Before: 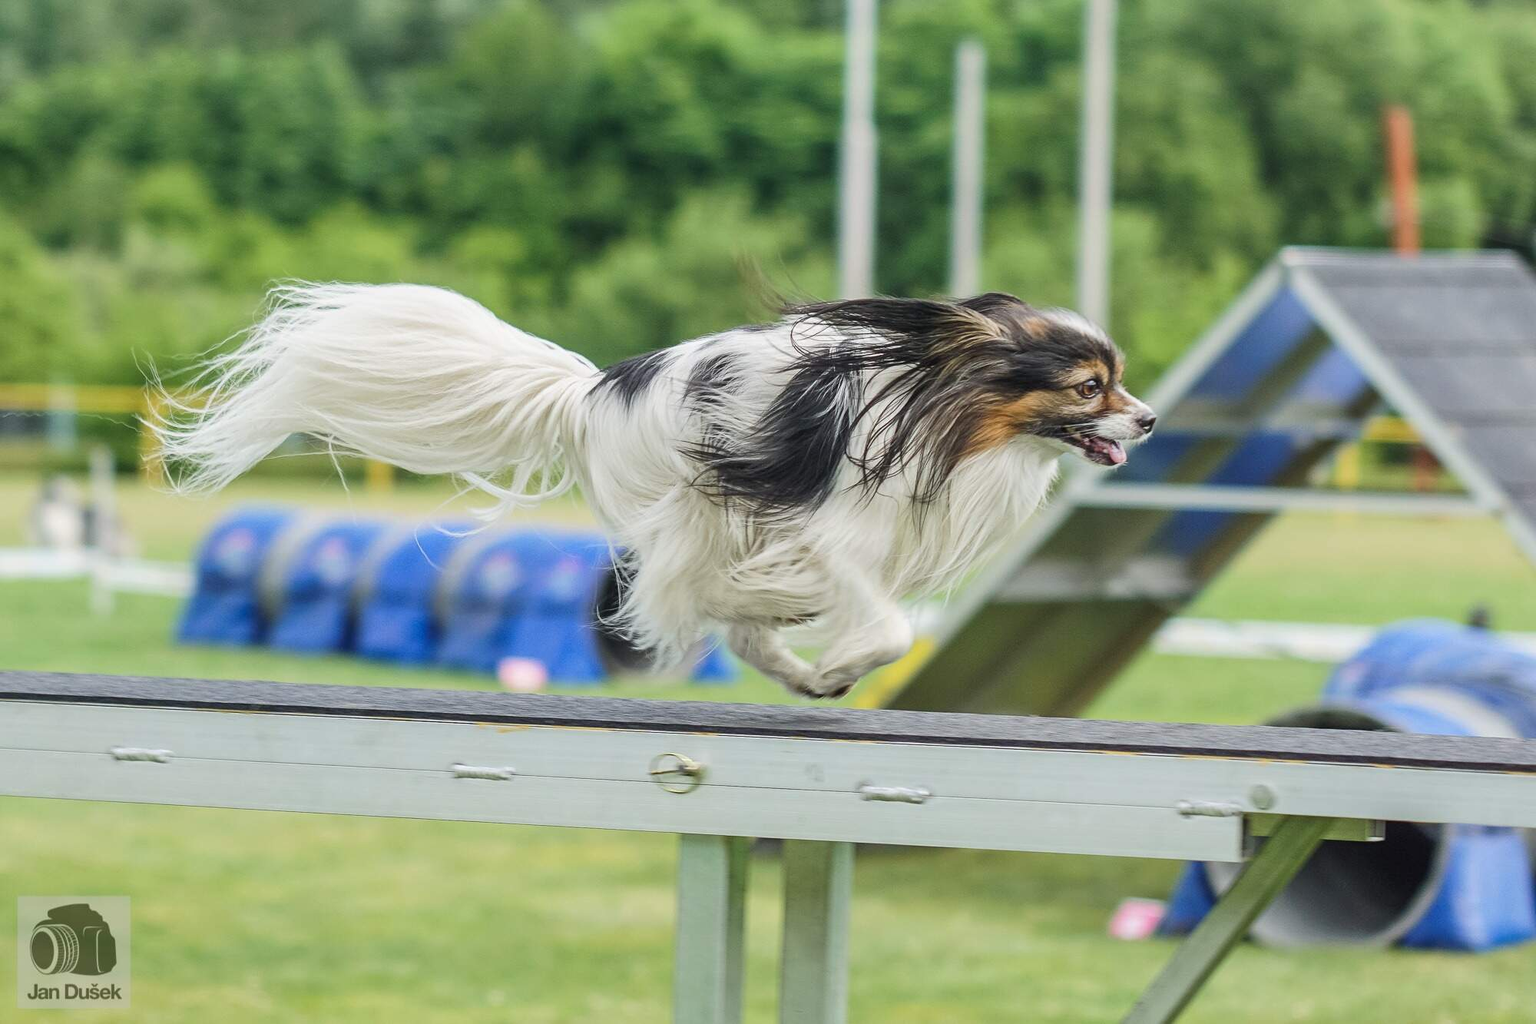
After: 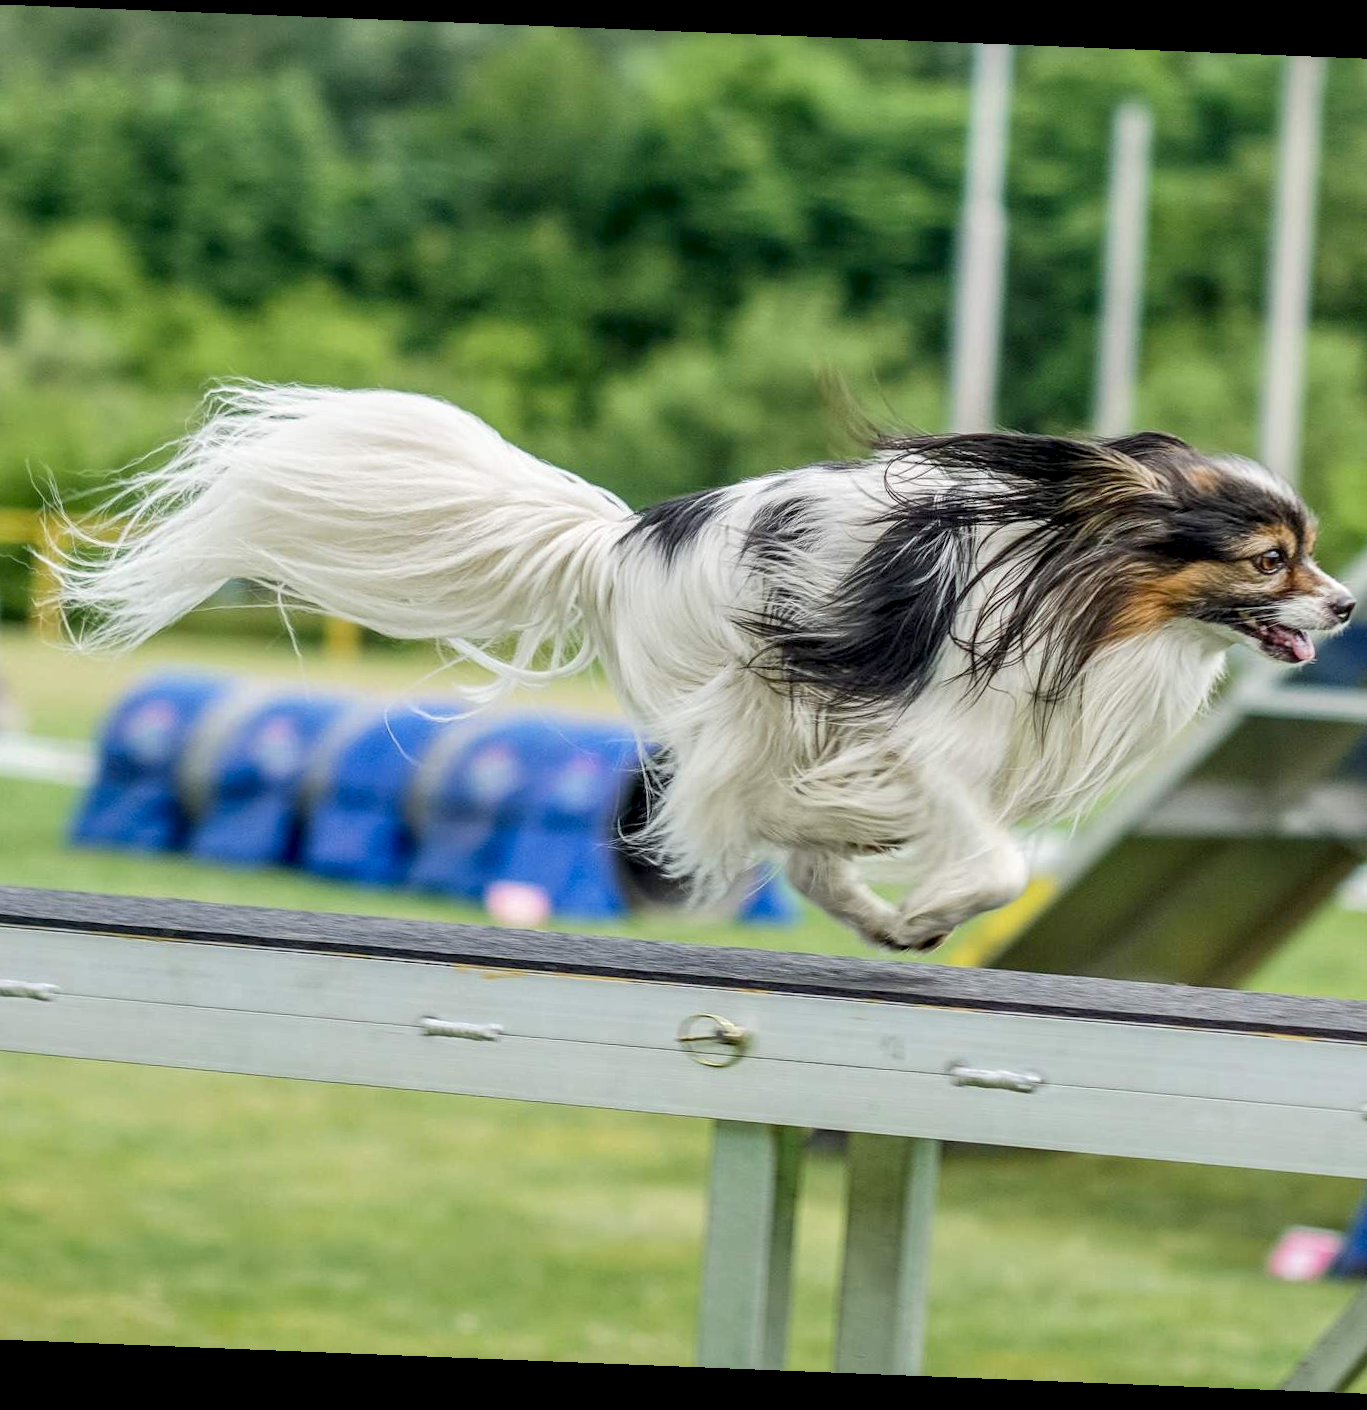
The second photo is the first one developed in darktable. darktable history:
exposure: black level correction 0.01, exposure 0.011 EV, compensate highlight preservation false
local contrast: detail 130%
crop and rotate: left 8.786%, right 24.548%
rotate and perspective: rotation 2.27°, automatic cropping off
